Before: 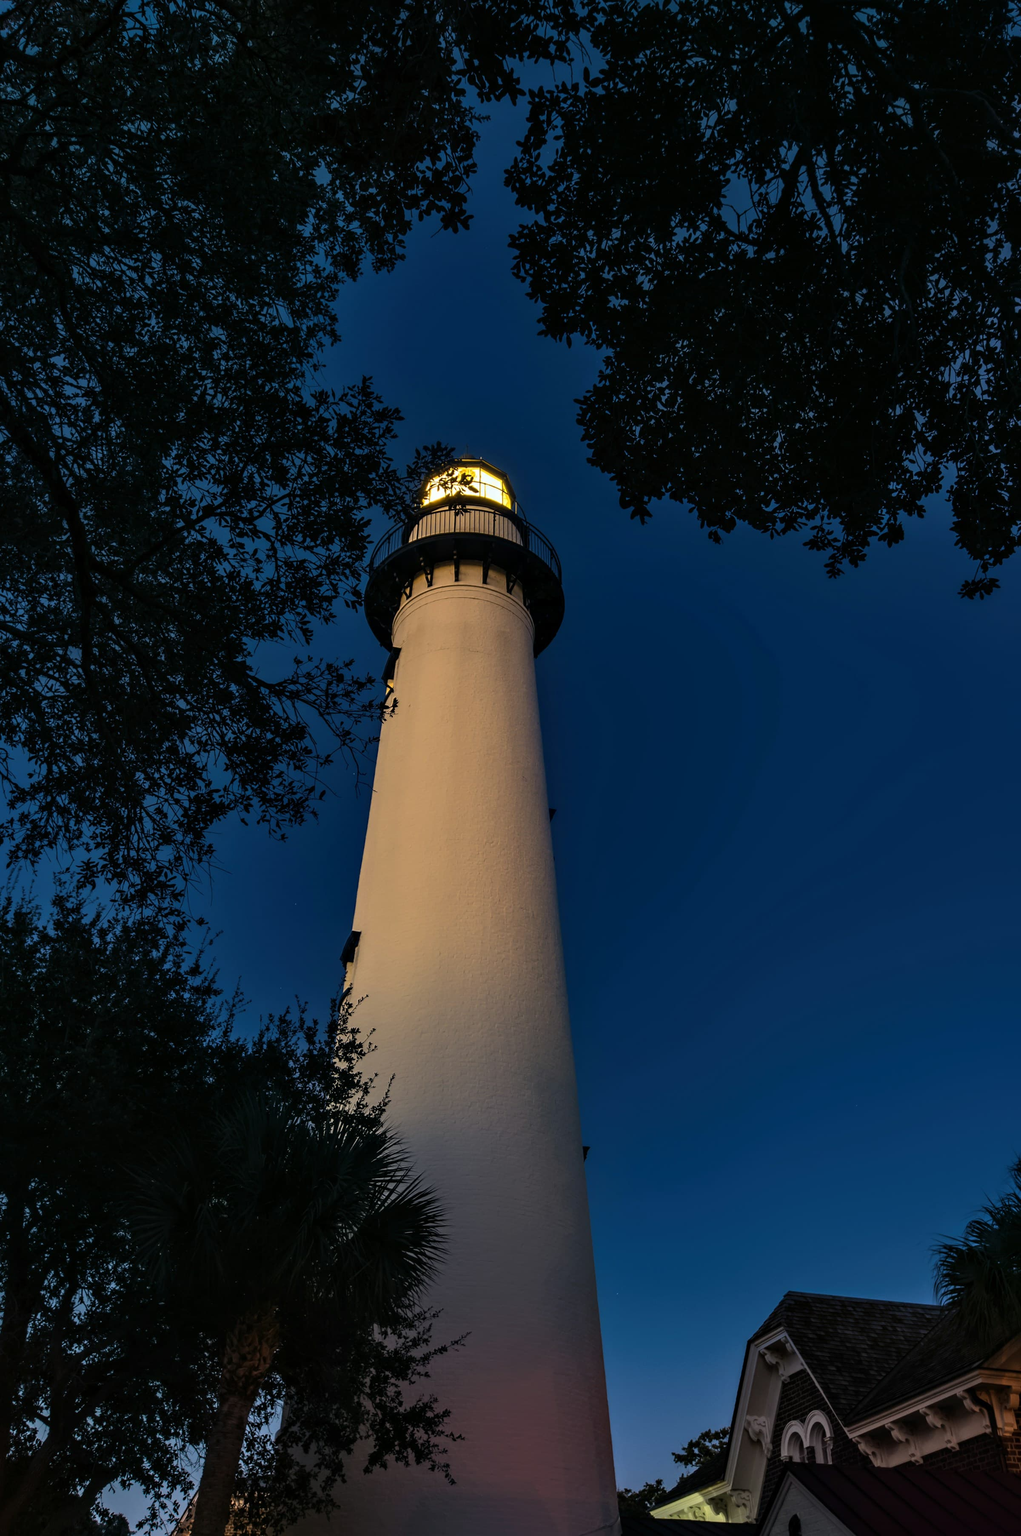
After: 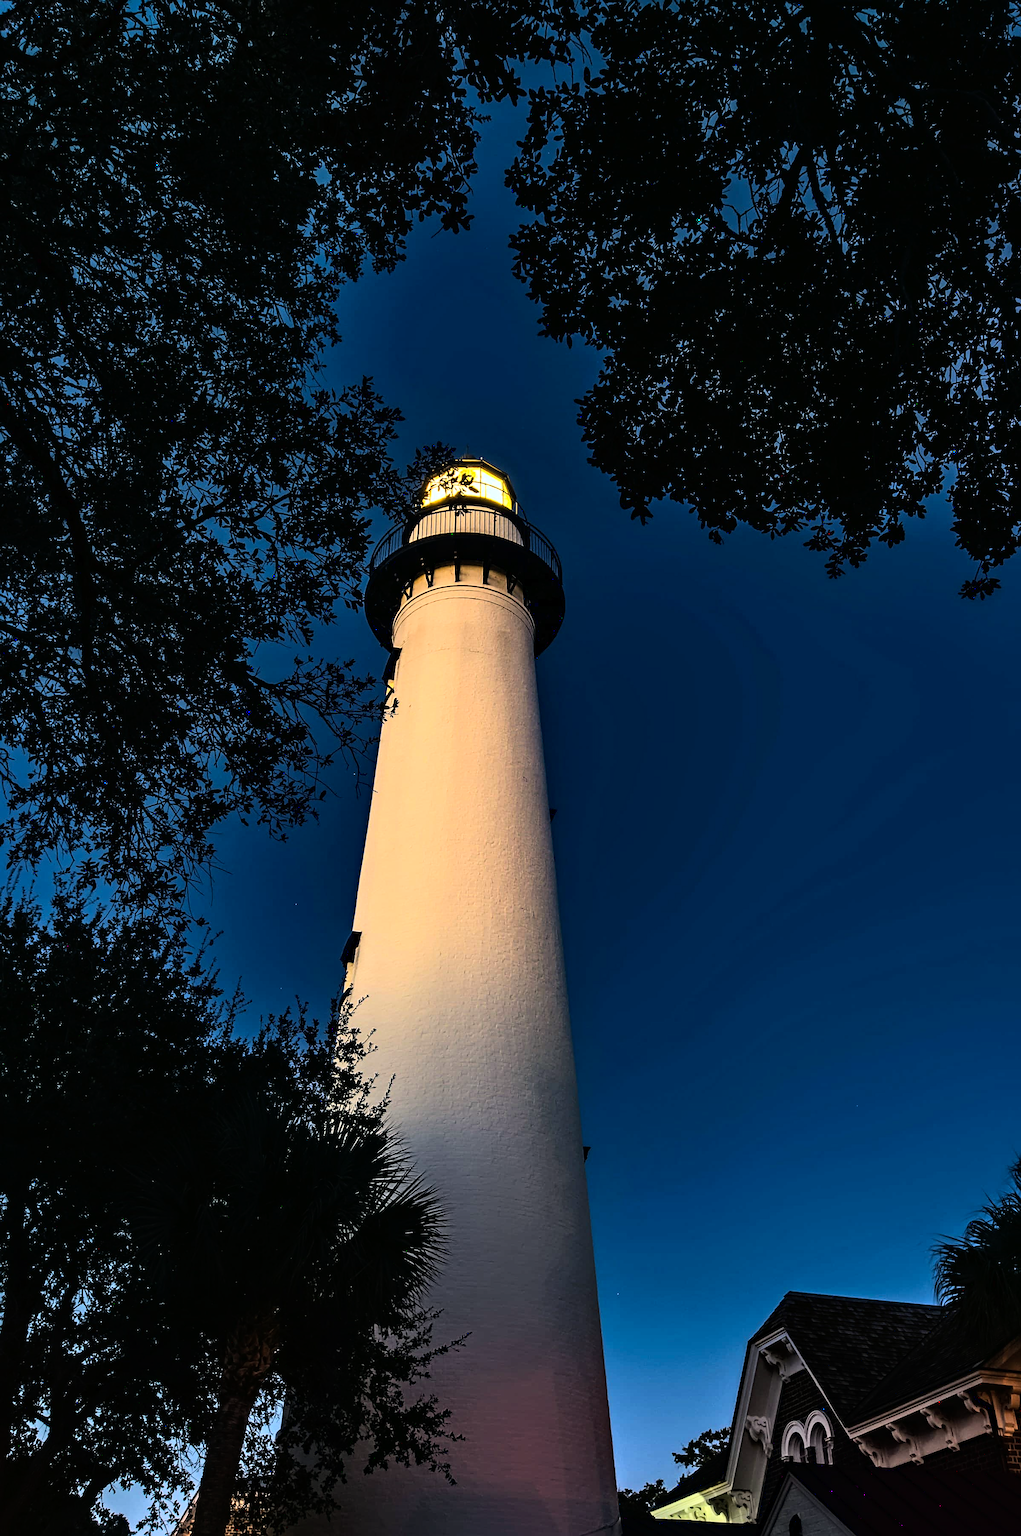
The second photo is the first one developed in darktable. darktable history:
haze removal: adaptive false
base curve: curves: ch0 [(0, 0) (0.007, 0.004) (0.027, 0.03) (0.046, 0.07) (0.207, 0.54) (0.442, 0.872) (0.673, 0.972) (1, 1)]
sharpen: on, module defaults
